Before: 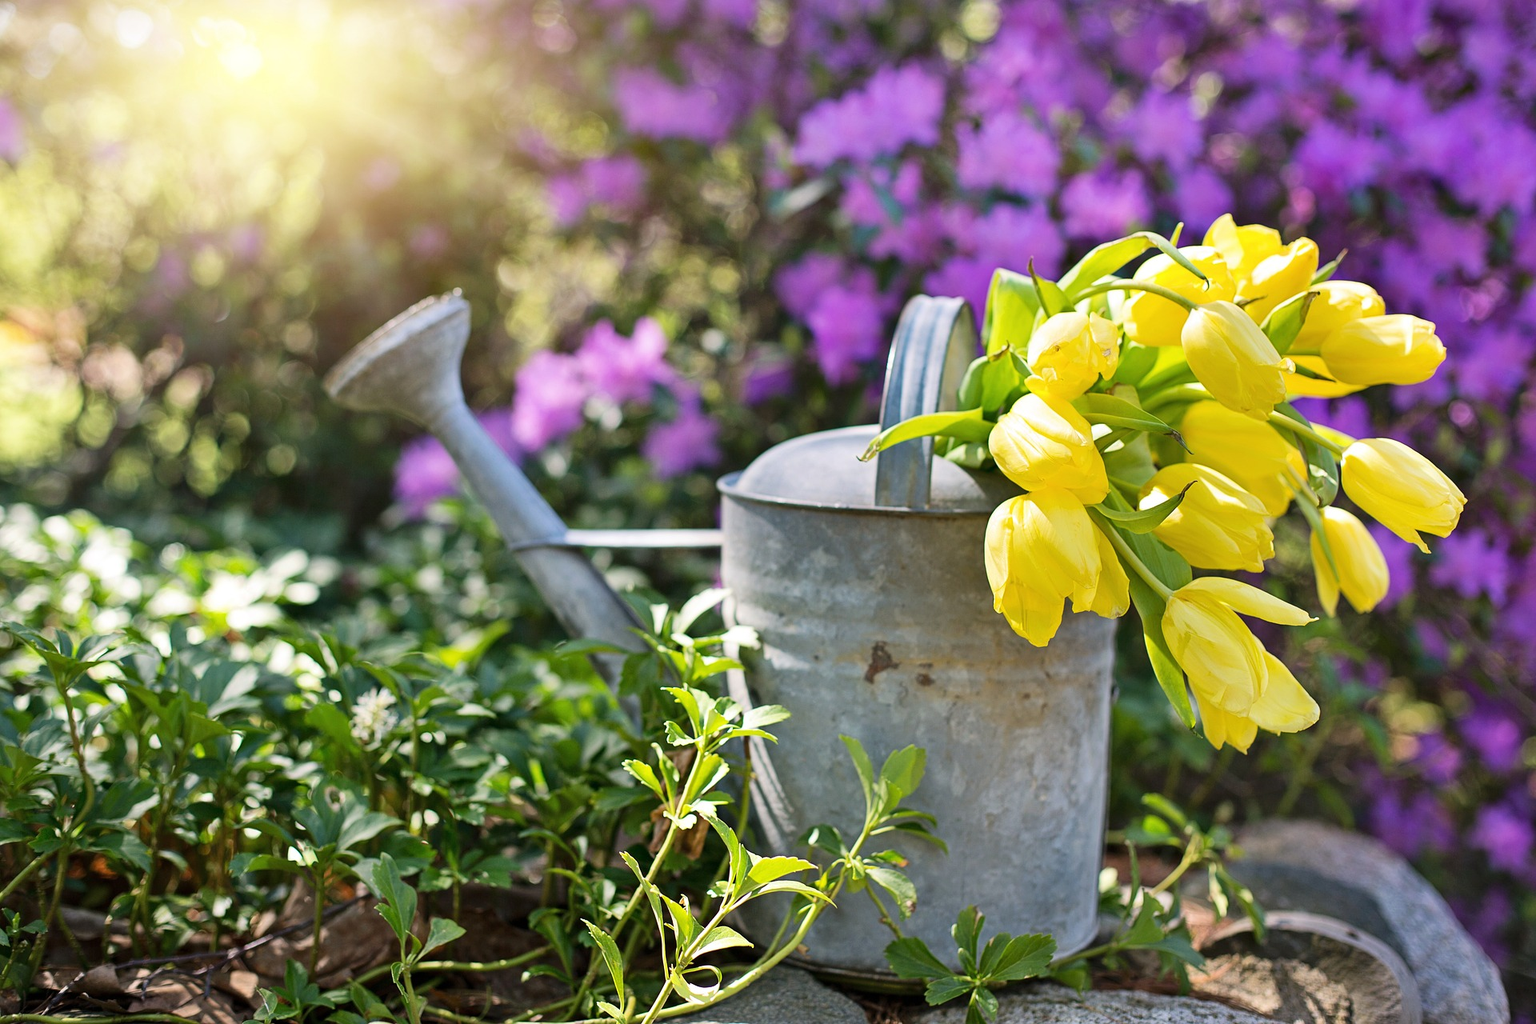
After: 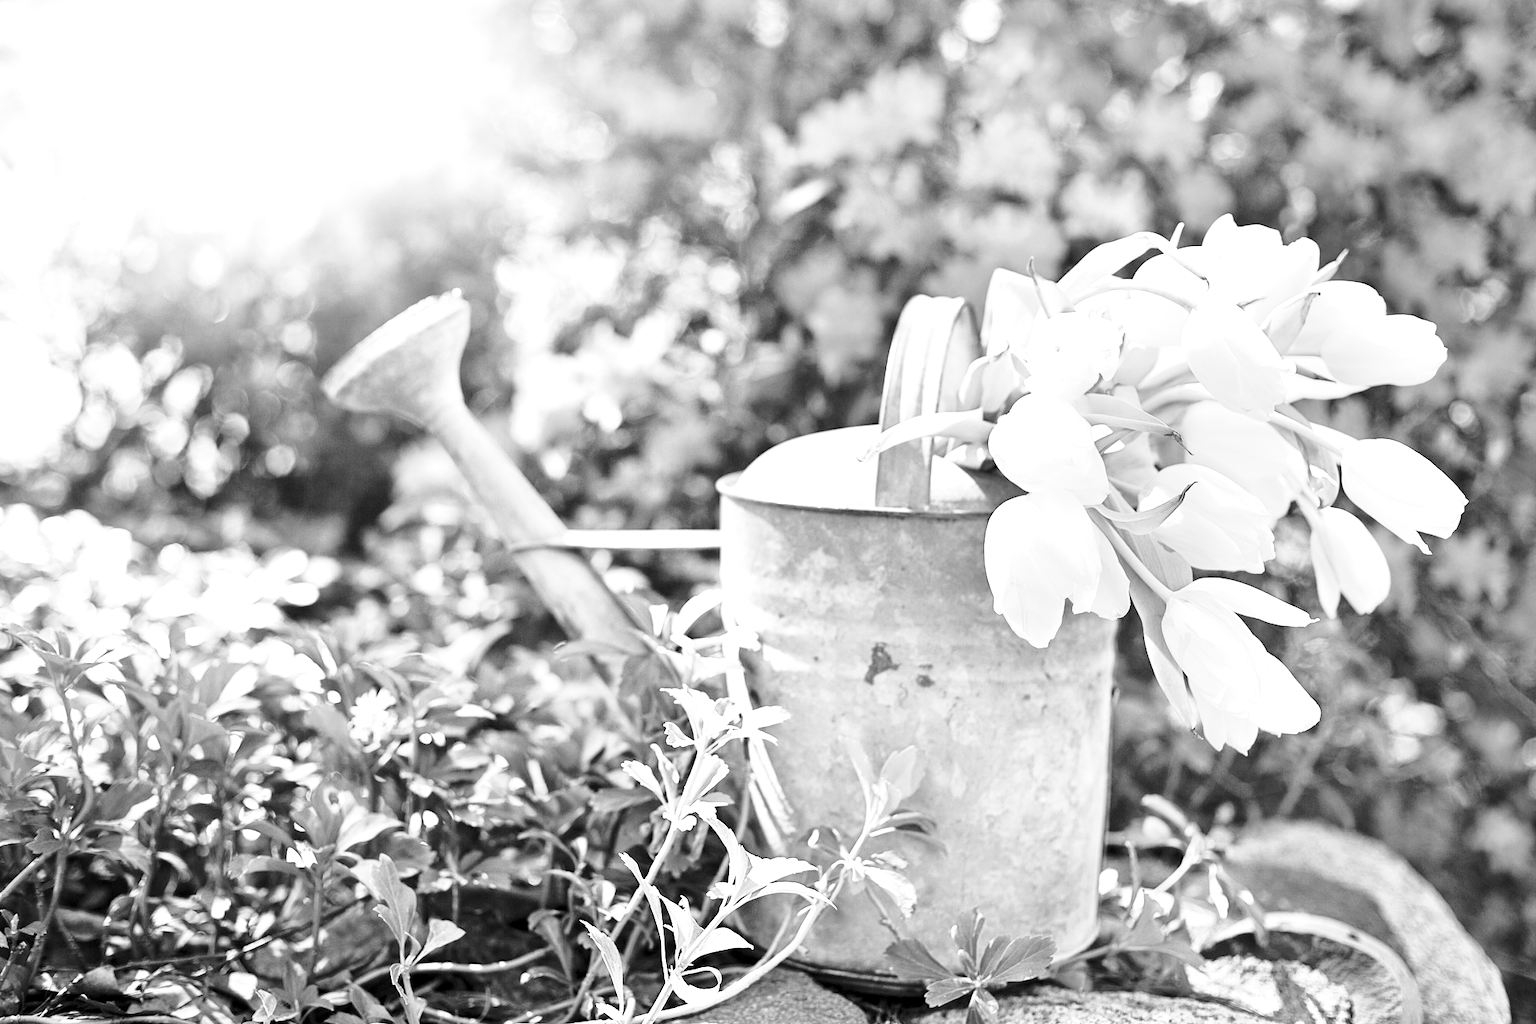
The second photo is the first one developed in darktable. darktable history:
crop and rotate: left 0.126%
monochrome: on, module defaults
exposure: black level correction 0.001, exposure 1.116 EV, compensate highlight preservation false
base curve: curves: ch0 [(0, 0) (0.028, 0.03) (0.121, 0.232) (0.46, 0.748) (0.859, 0.968) (1, 1)], preserve colors none
